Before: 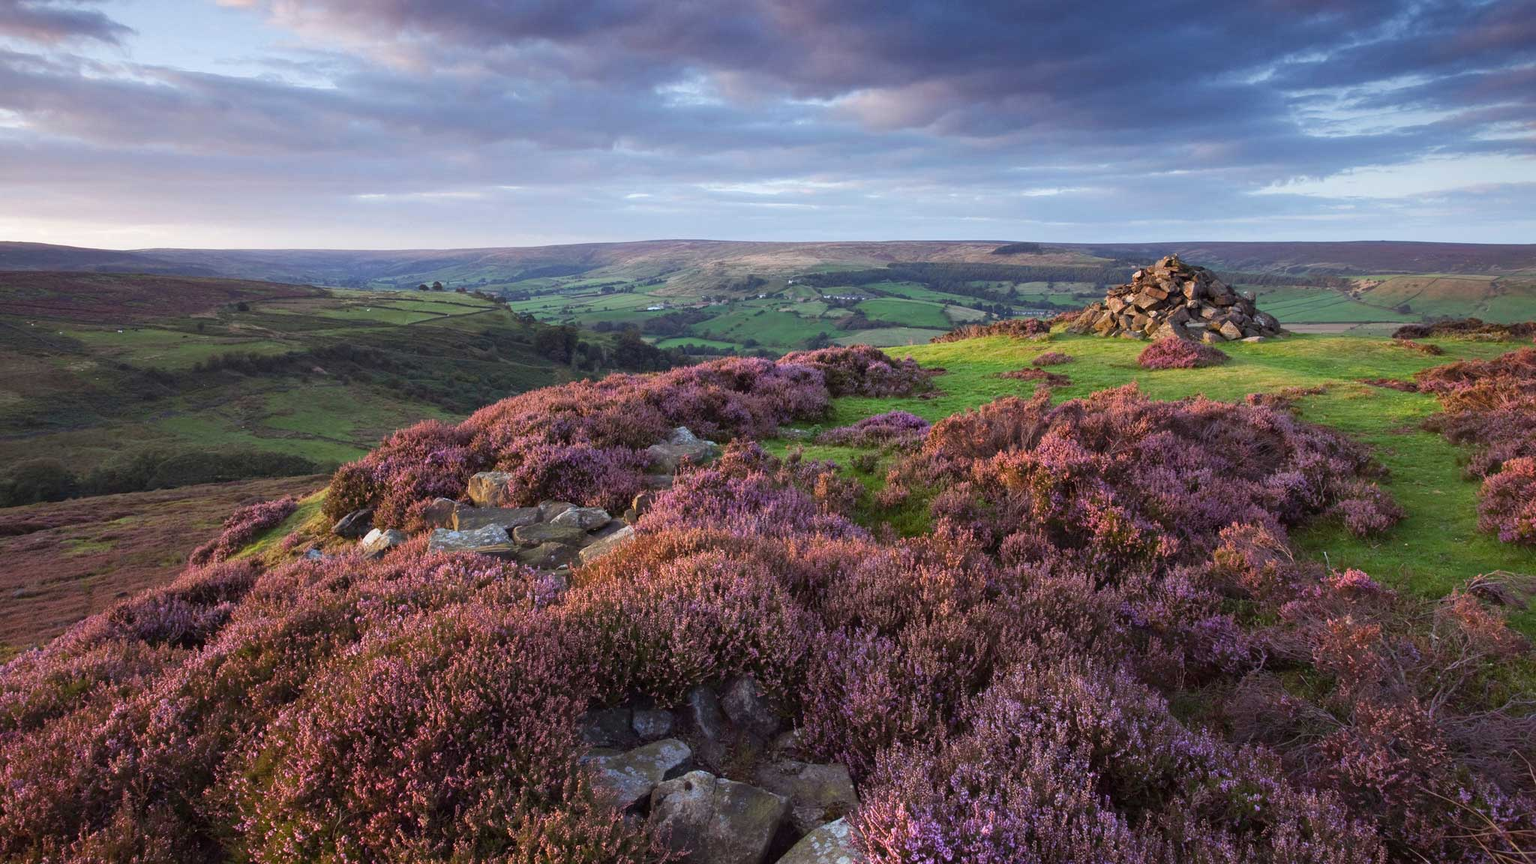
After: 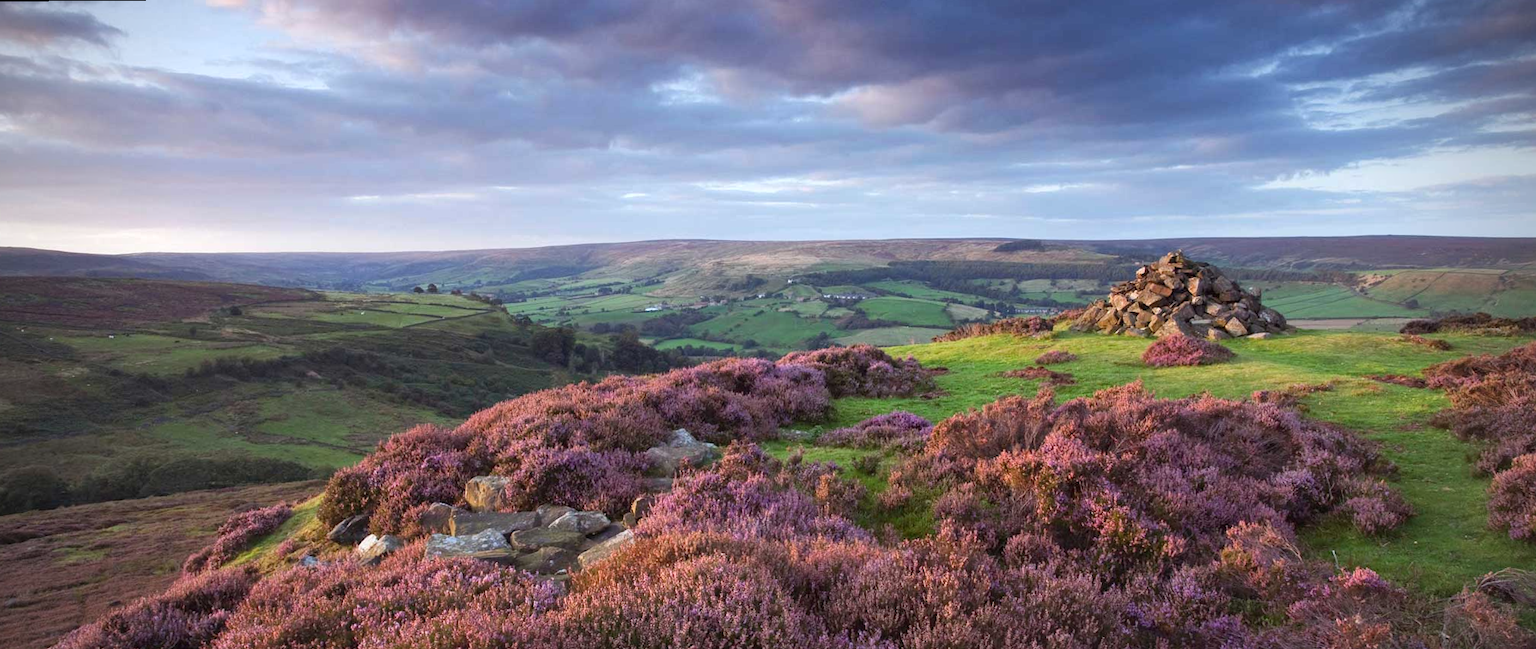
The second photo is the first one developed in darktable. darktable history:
vignetting: on, module defaults
rotate and perspective: rotation -0.45°, automatic cropping original format, crop left 0.008, crop right 0.992, crop top 0.012, crop bottom 0.988
exposure: exposure 0.191 EV, compensate highlight preservation false
crop: bottom 24.988%
